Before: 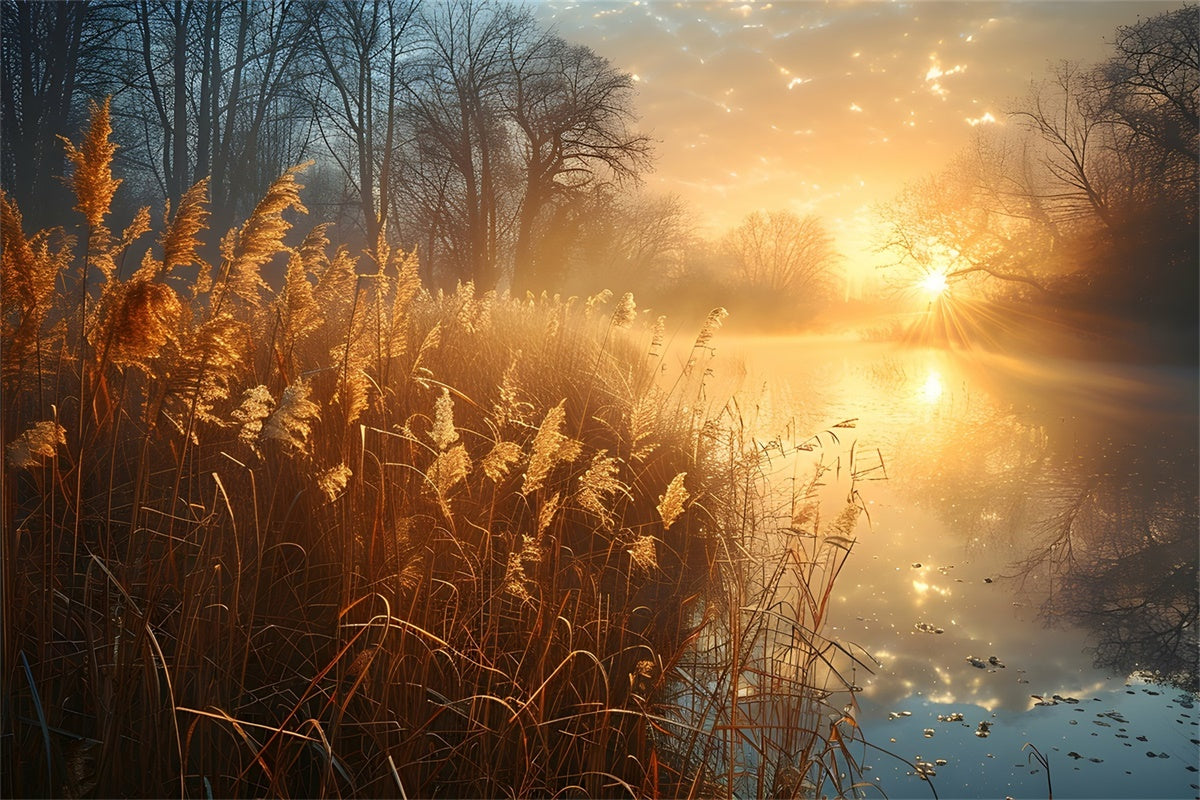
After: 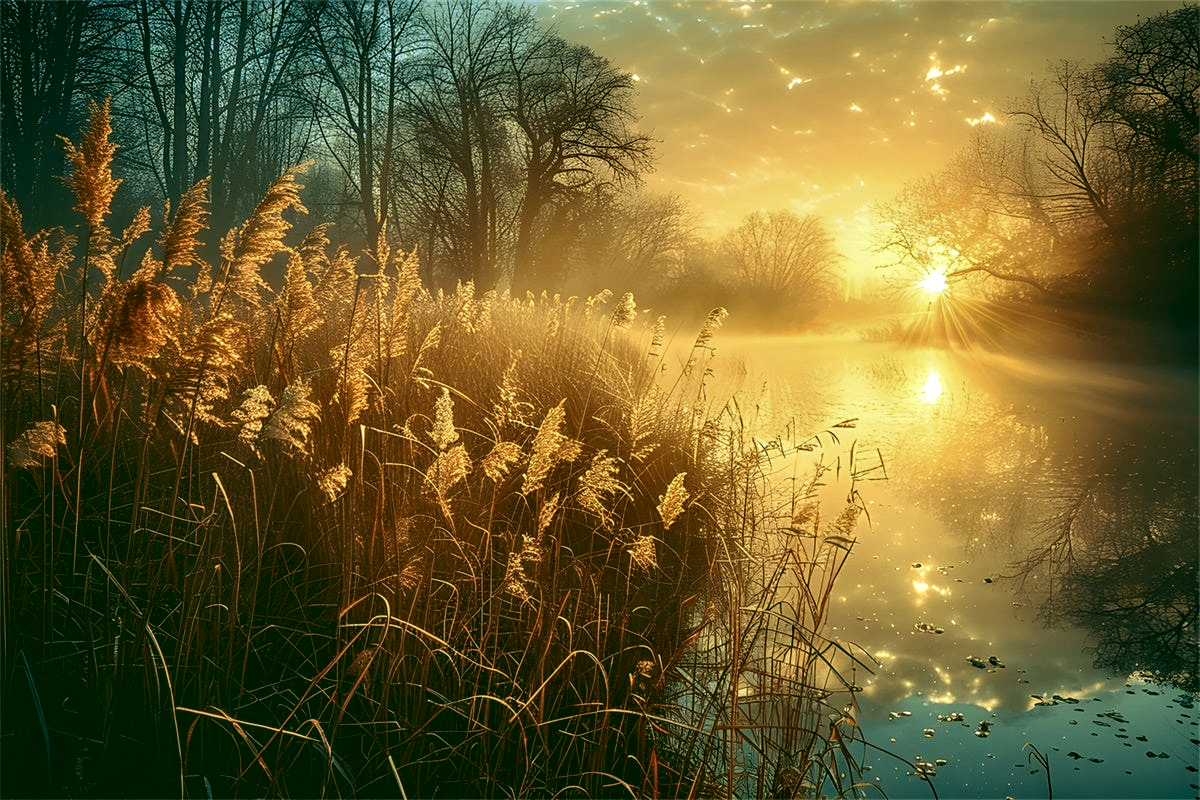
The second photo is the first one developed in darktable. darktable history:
local contrast: highlights 60%, shadows 60%, detail 160%
sharpen: amount 0.2
velvia: on, module defaults
rgb curve: curves: ch0 [(0.123, 0.061) (0.995, 0.887)]; ch1 [(0.06, 0.116) (1, 0.906)]; ch2 [(0, 0) (0.824, 0.69) (1, 1)], mode RGB, independent channels, compensate middle gray true
